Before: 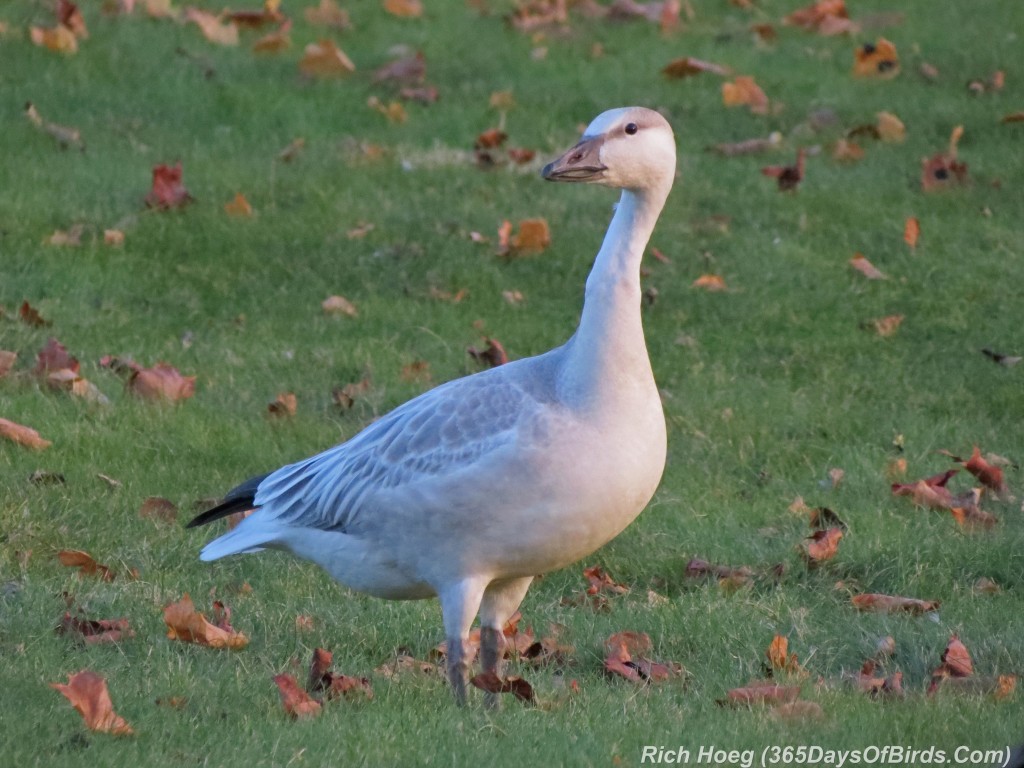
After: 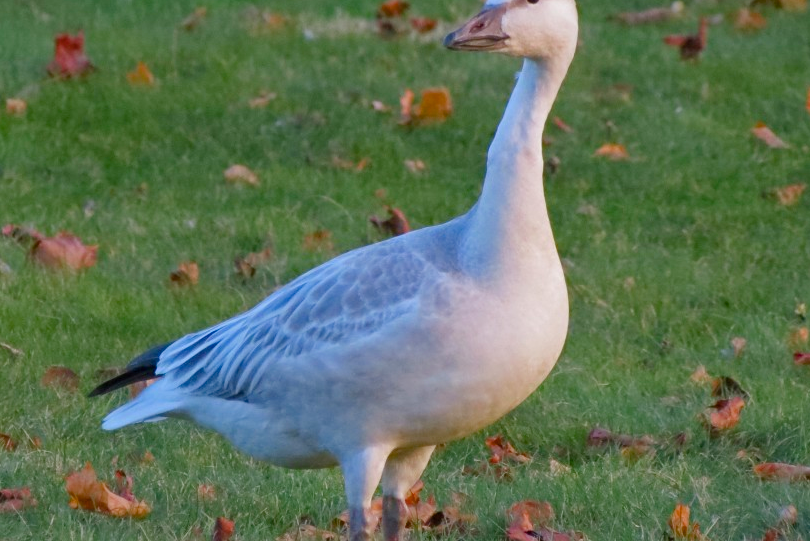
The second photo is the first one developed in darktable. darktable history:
crop: left 9.636%, top 17.119%, right 11.186%, bottom 12.374%
color balance rgb: perceptual saturation grading › global saturation 20%, perceptual saturation grading › highlights -25.101%, perceptual saturation grading › shadows 49.446%
shadows and highlights: shadows 25.65, highlights -23.36
